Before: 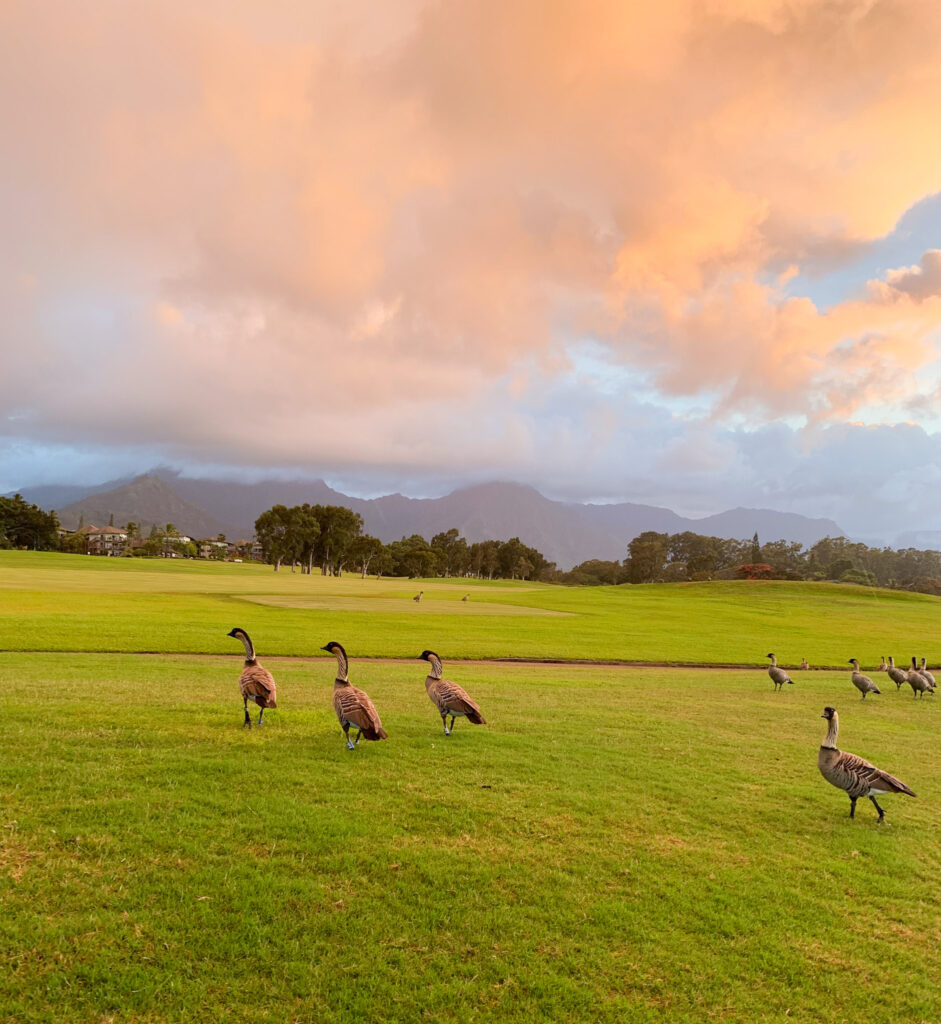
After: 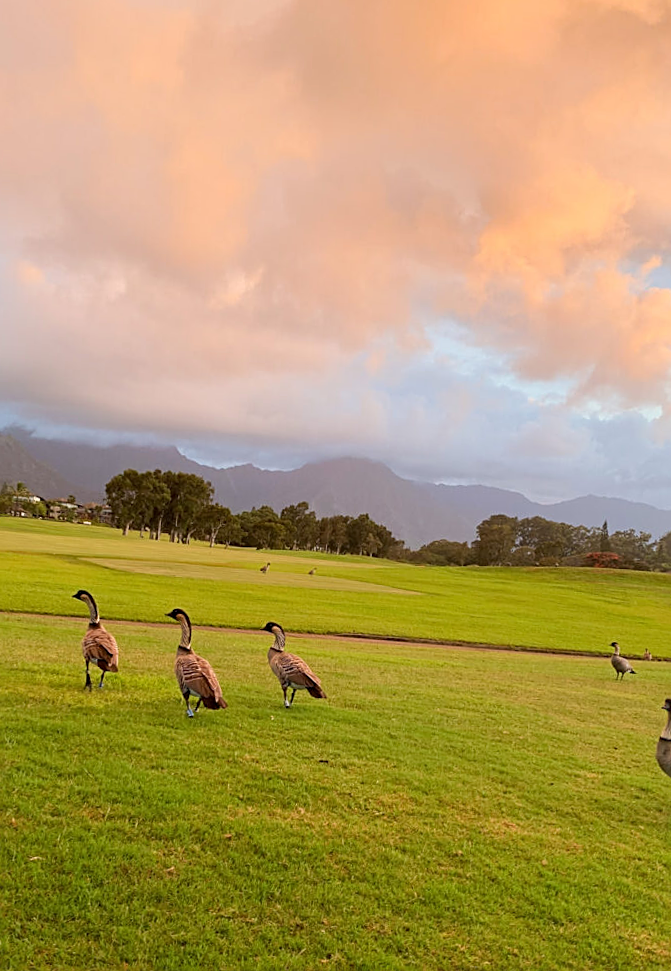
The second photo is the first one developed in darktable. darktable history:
sharpen: on, module defaults
crop and rotate: angle -2.87°, left 14.107%, top 0.017%, right 10.769%, bottom 0.08%
